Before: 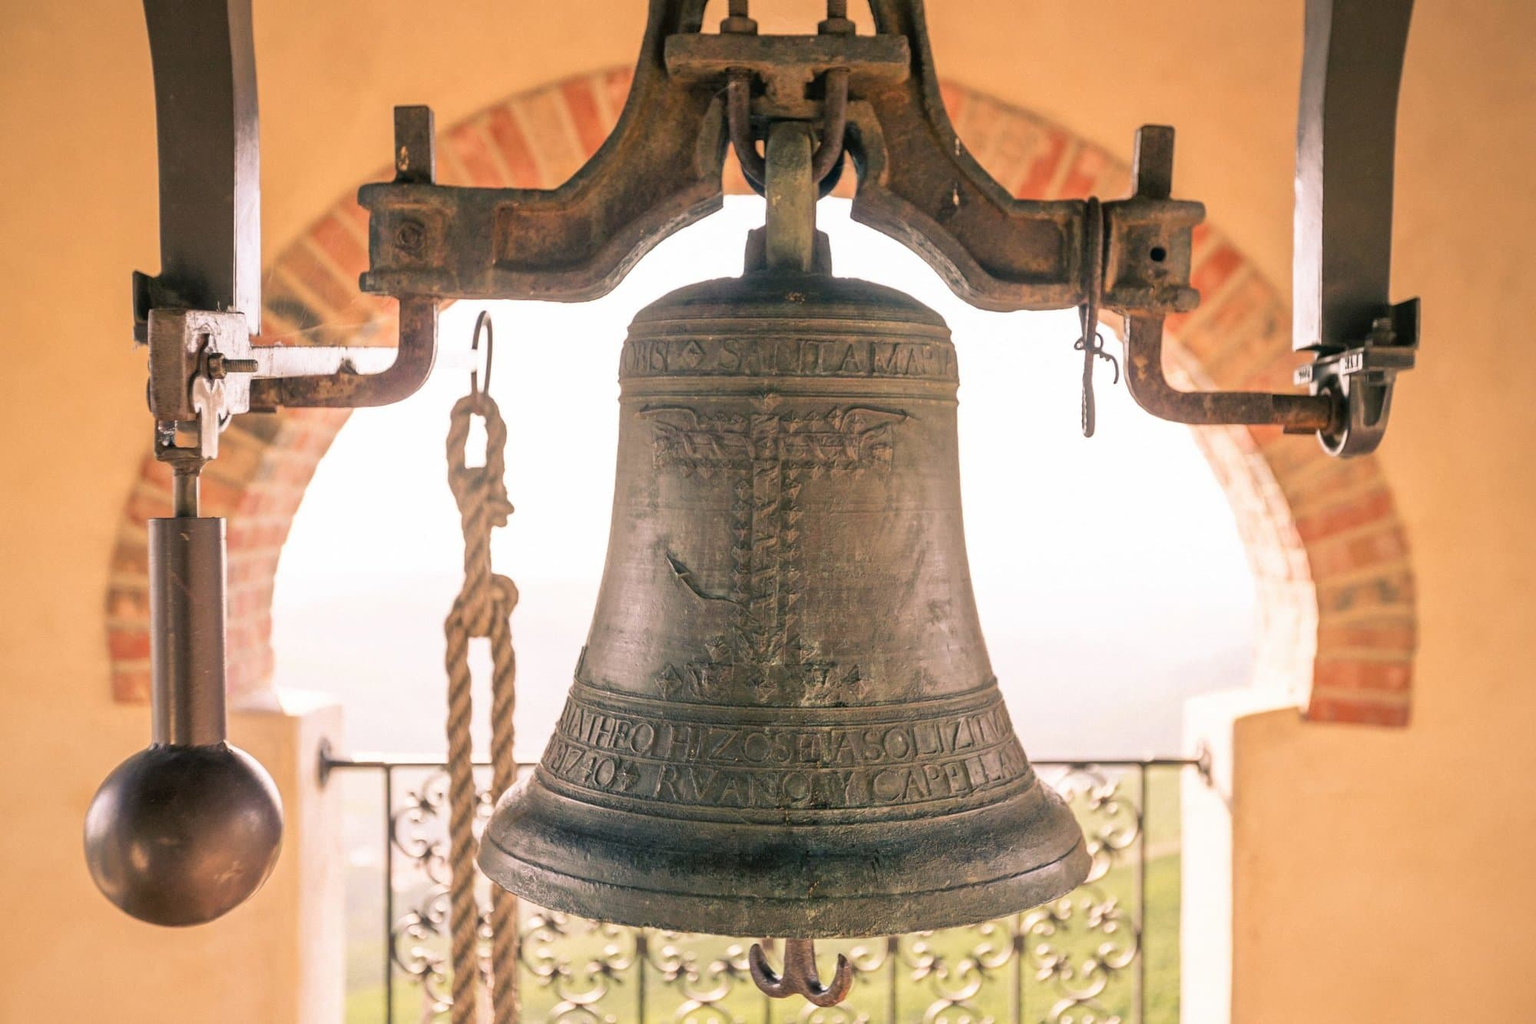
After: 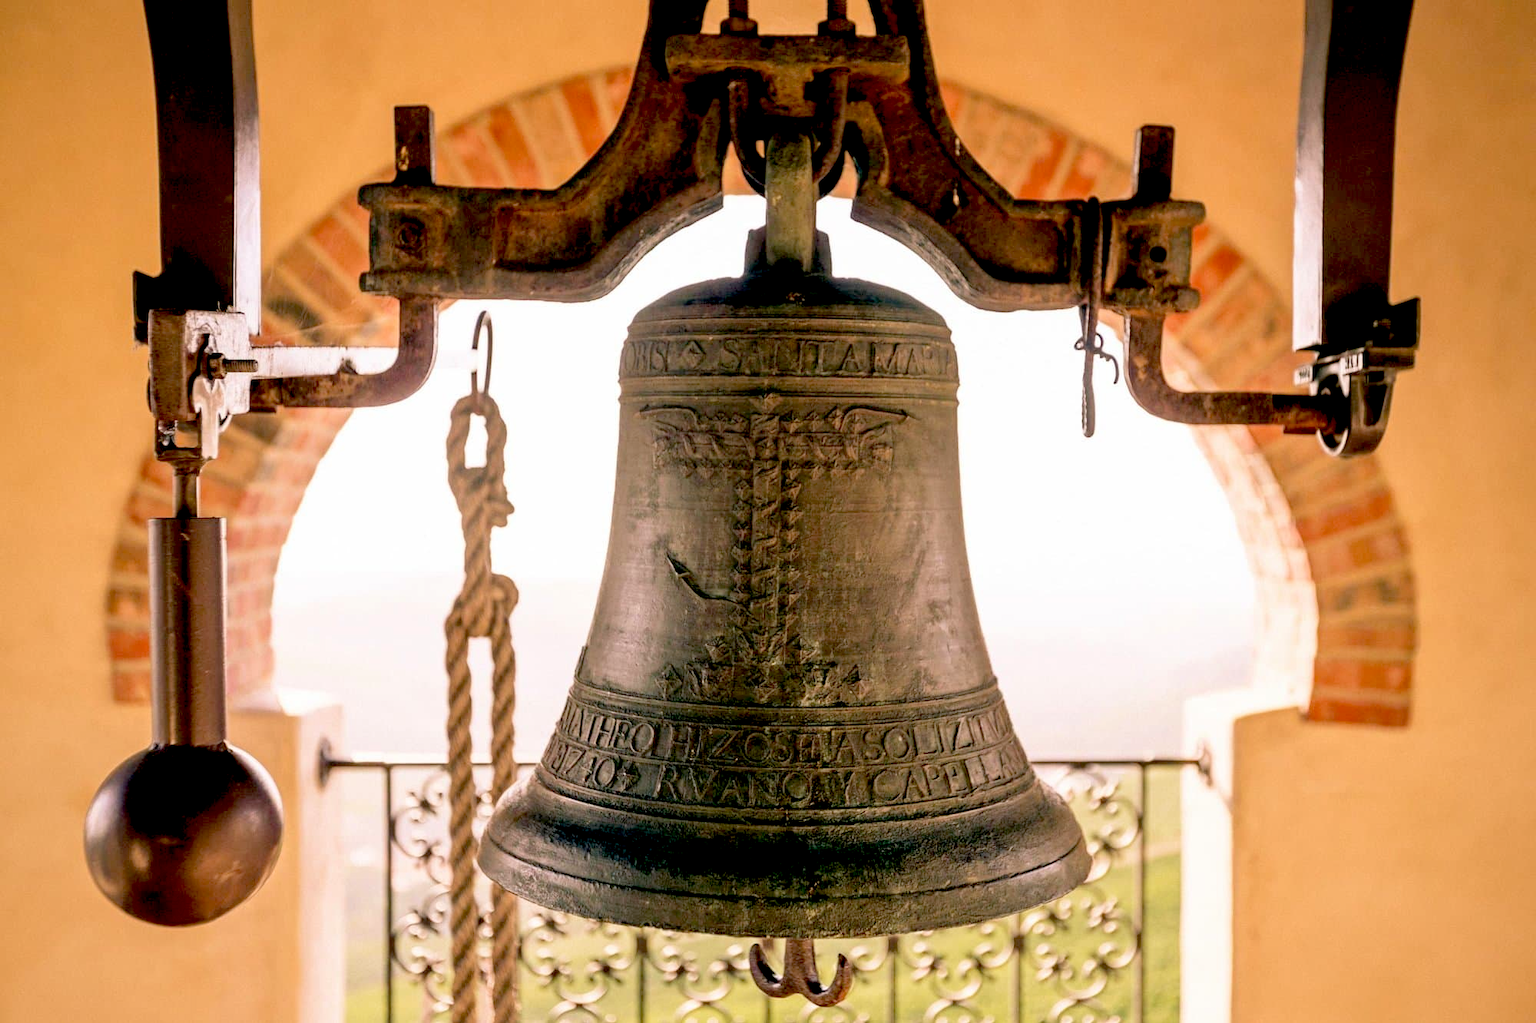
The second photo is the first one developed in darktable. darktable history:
exposure: black level correction 0.056, compensate highlight preservation false
velvia: strength 15%
